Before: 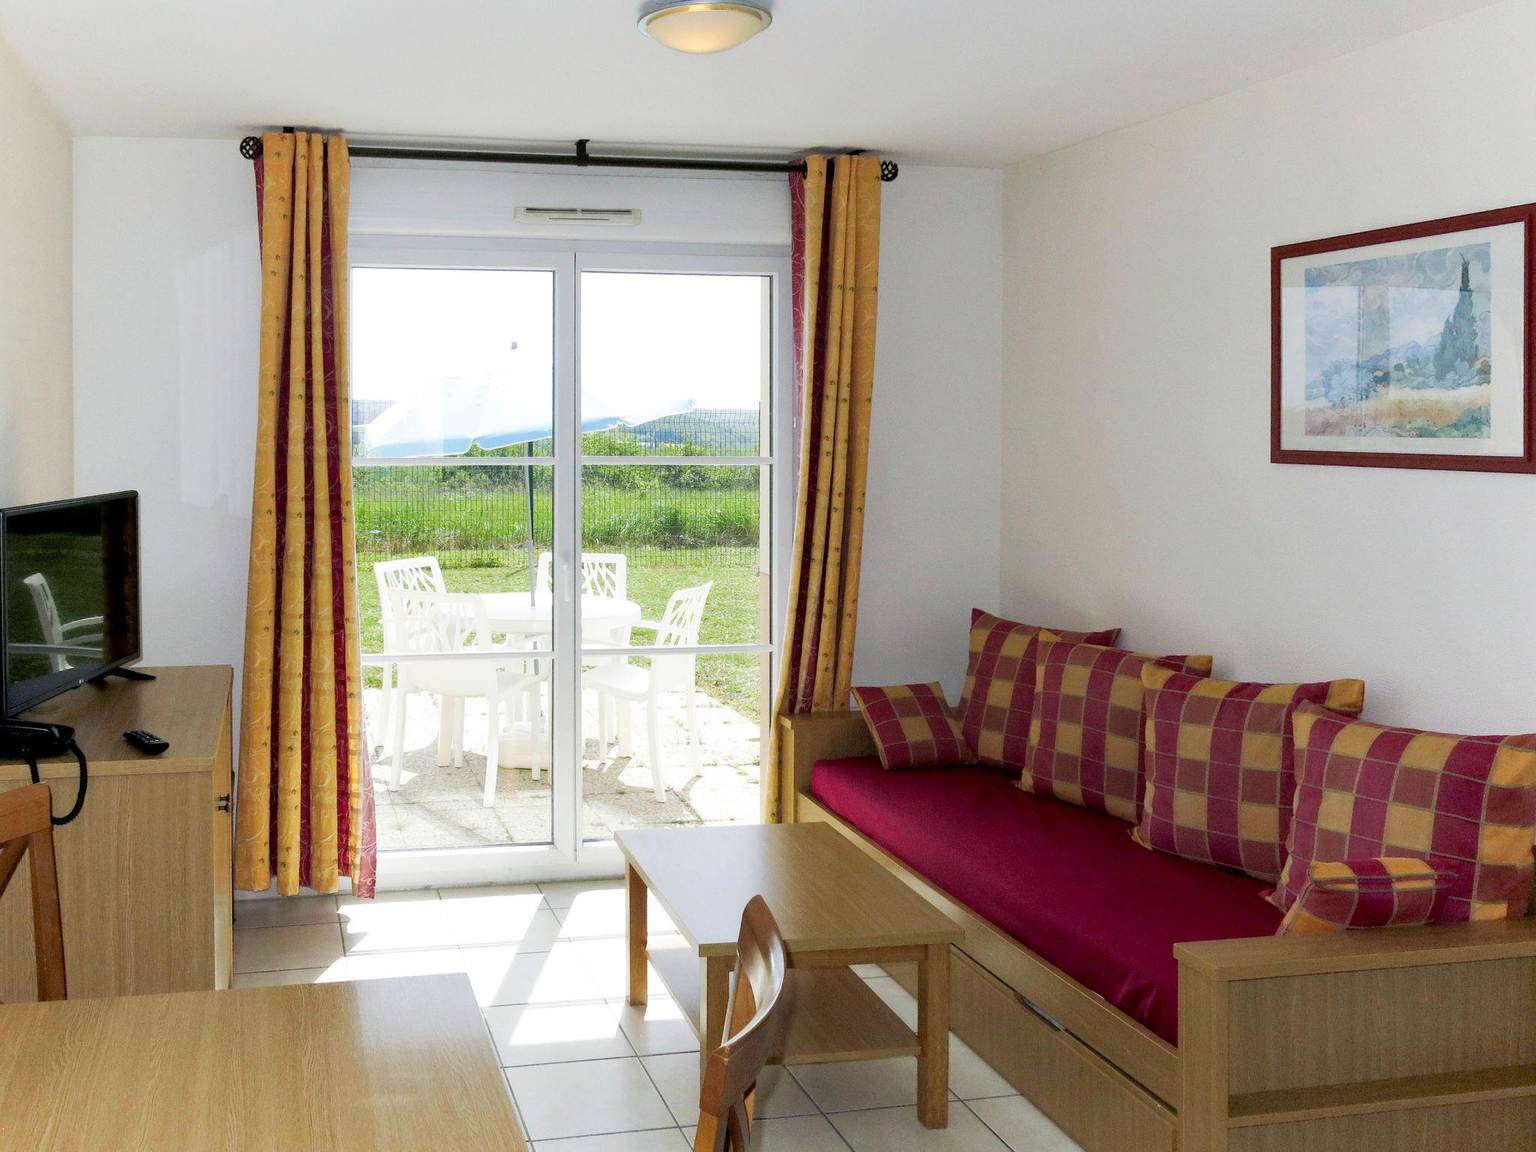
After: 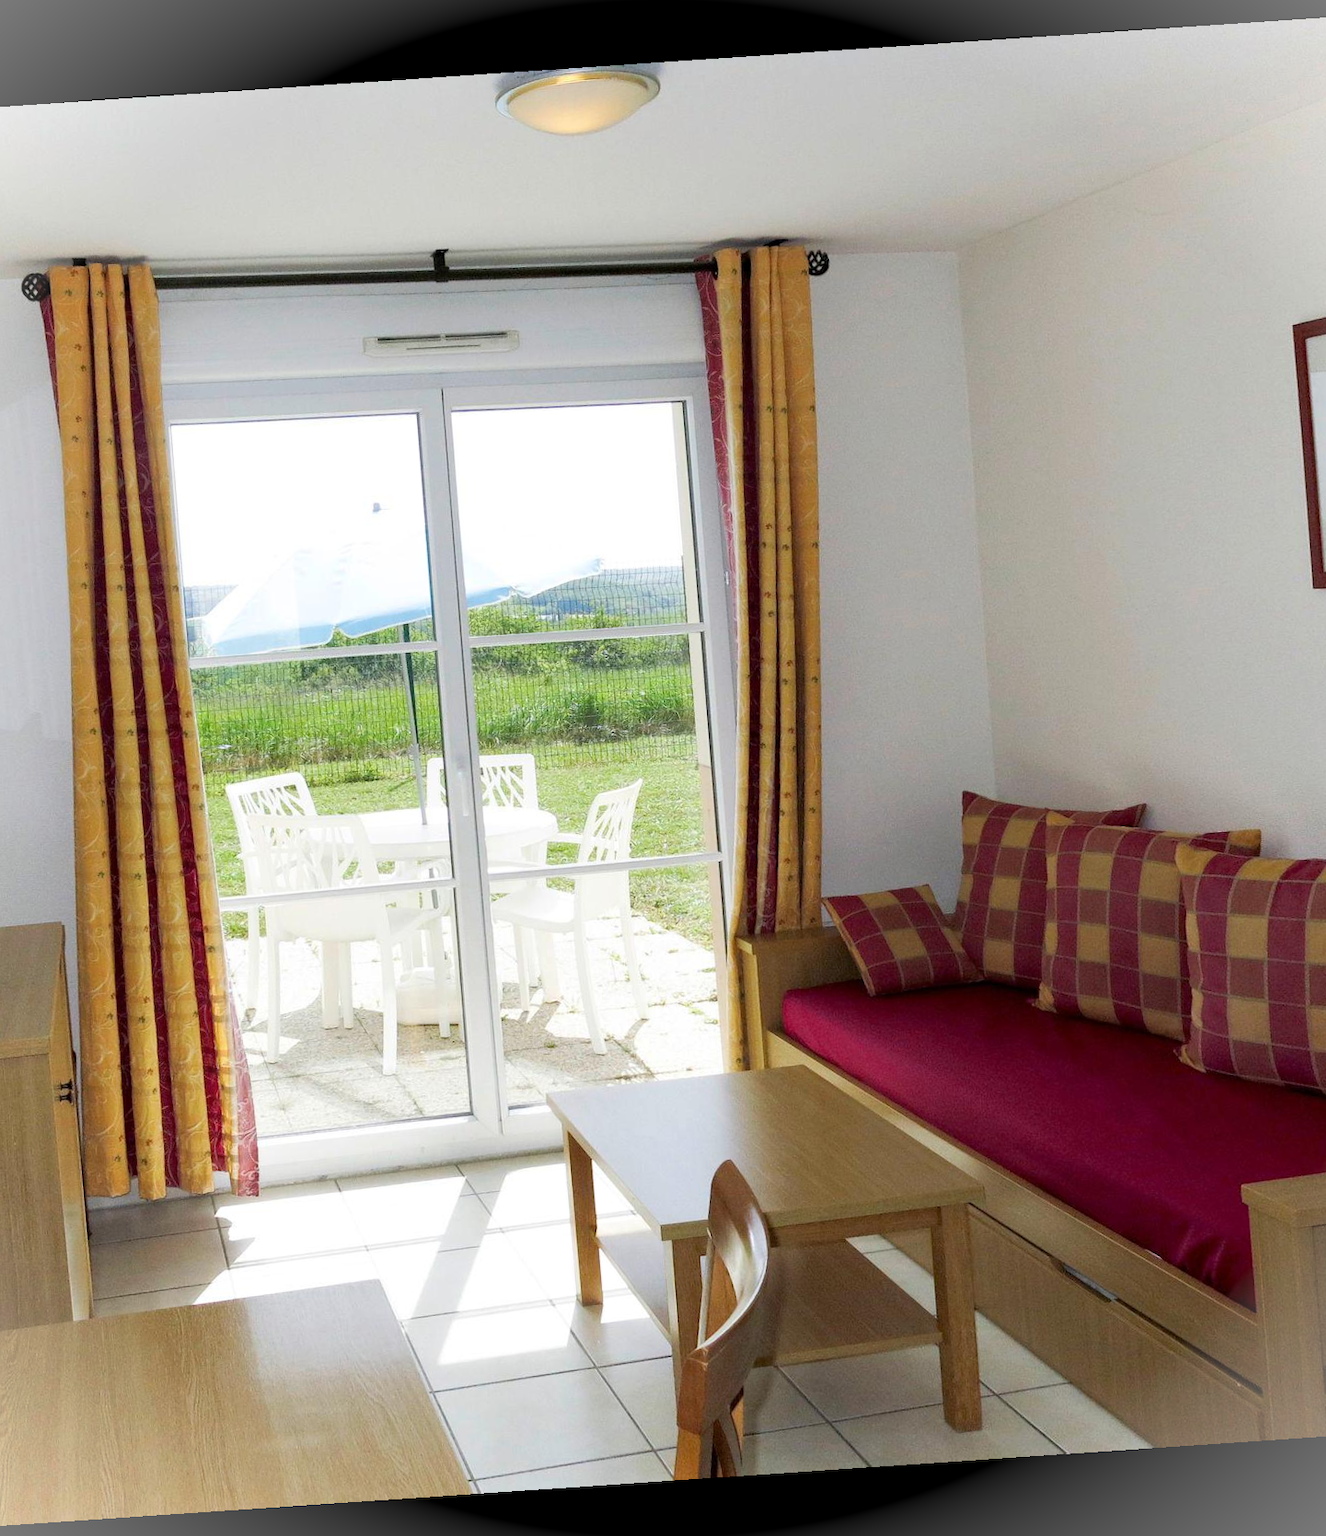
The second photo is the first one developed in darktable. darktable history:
vignetting: fall-off start 100%, brightness 0.3, saturation 0
rotate and perspective: rotation -4.2°, shear 0.006, automatic cropping off
crop and rotate: left 14.385%, right 18.948%
